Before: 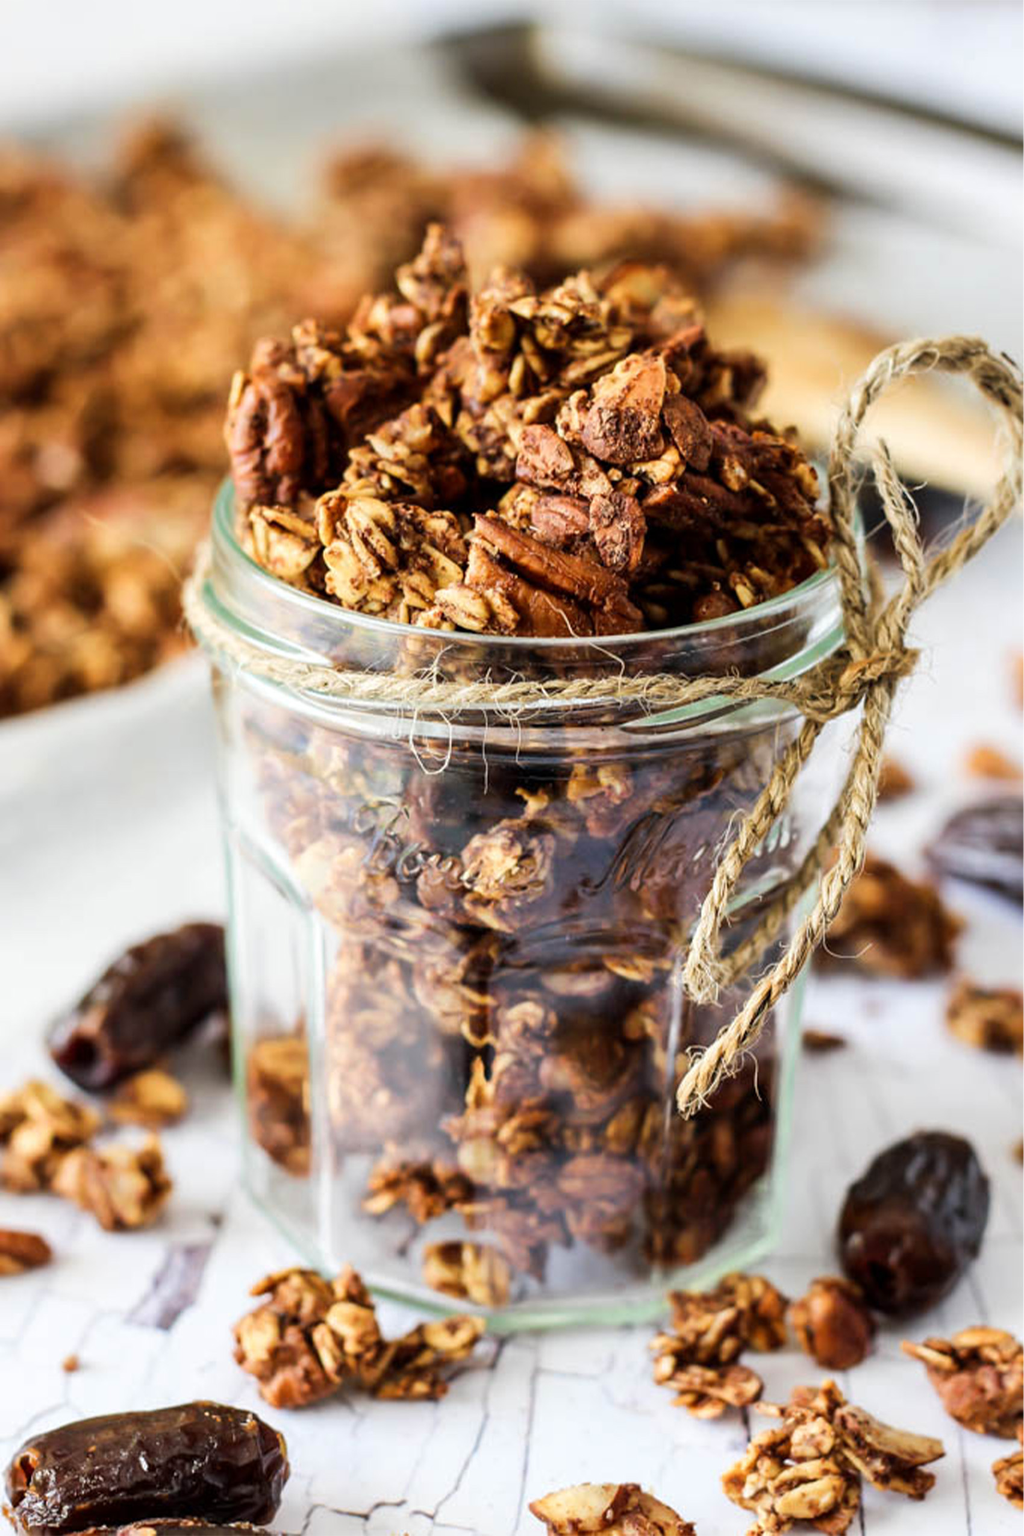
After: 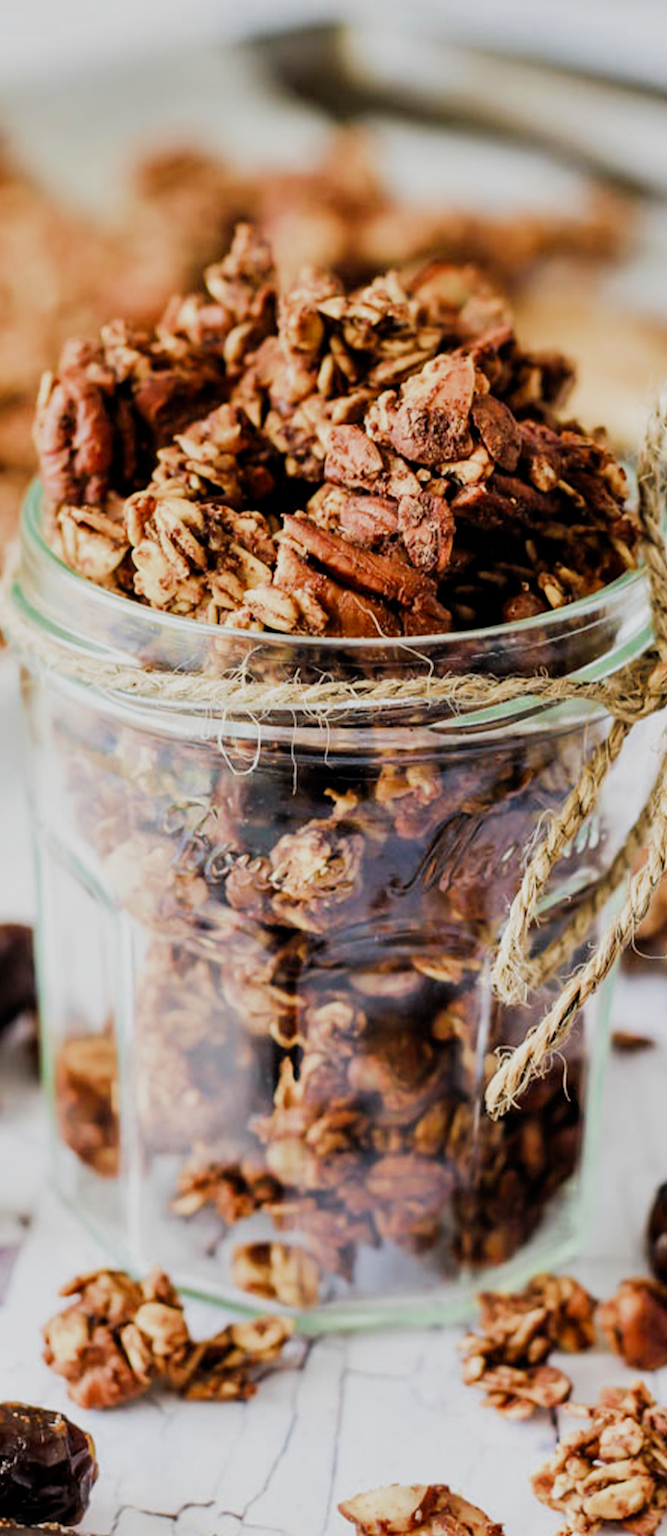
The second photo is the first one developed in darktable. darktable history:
crop and rotate: left 18.756%, right 16.089%
contrast brightness saturation: contrast 0.044, saturation 0.161
exposure: exposure 0.2 EV, compensate highlight preservation false
filmic rgb: black relative exposure -8.02 EV, white relative exposure 4.06 EV, threshold 2.98 EV, hardness 4.11, add noise in highlights 0.002, preserve chrominance max RGB, color science v3 (2019), use custom middle-gray values true, contrast in highlights soft, enable highlight reconstruction true
shadows and highlights: radius 127.48, shadows 30.49, highlights -31.17, low approximation 0.01, soften with gaussian
